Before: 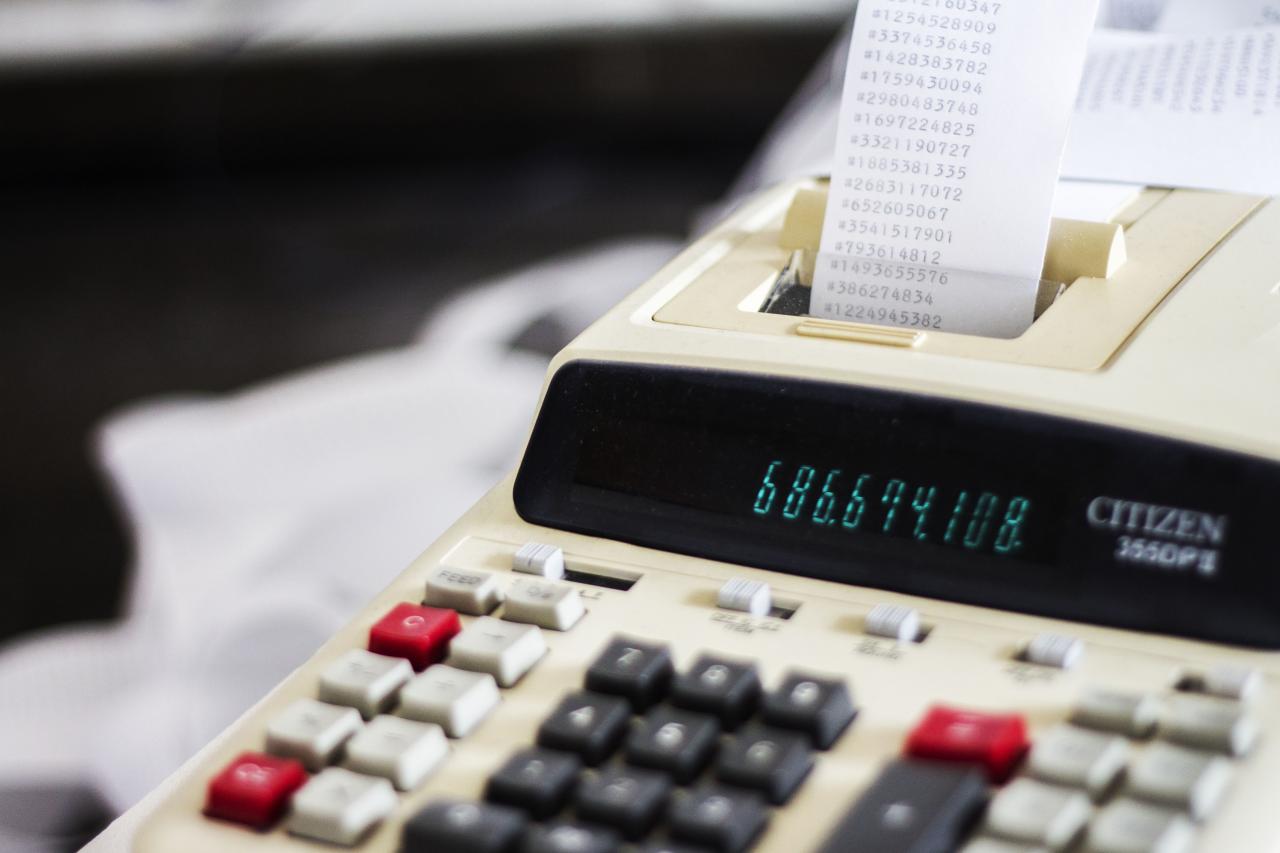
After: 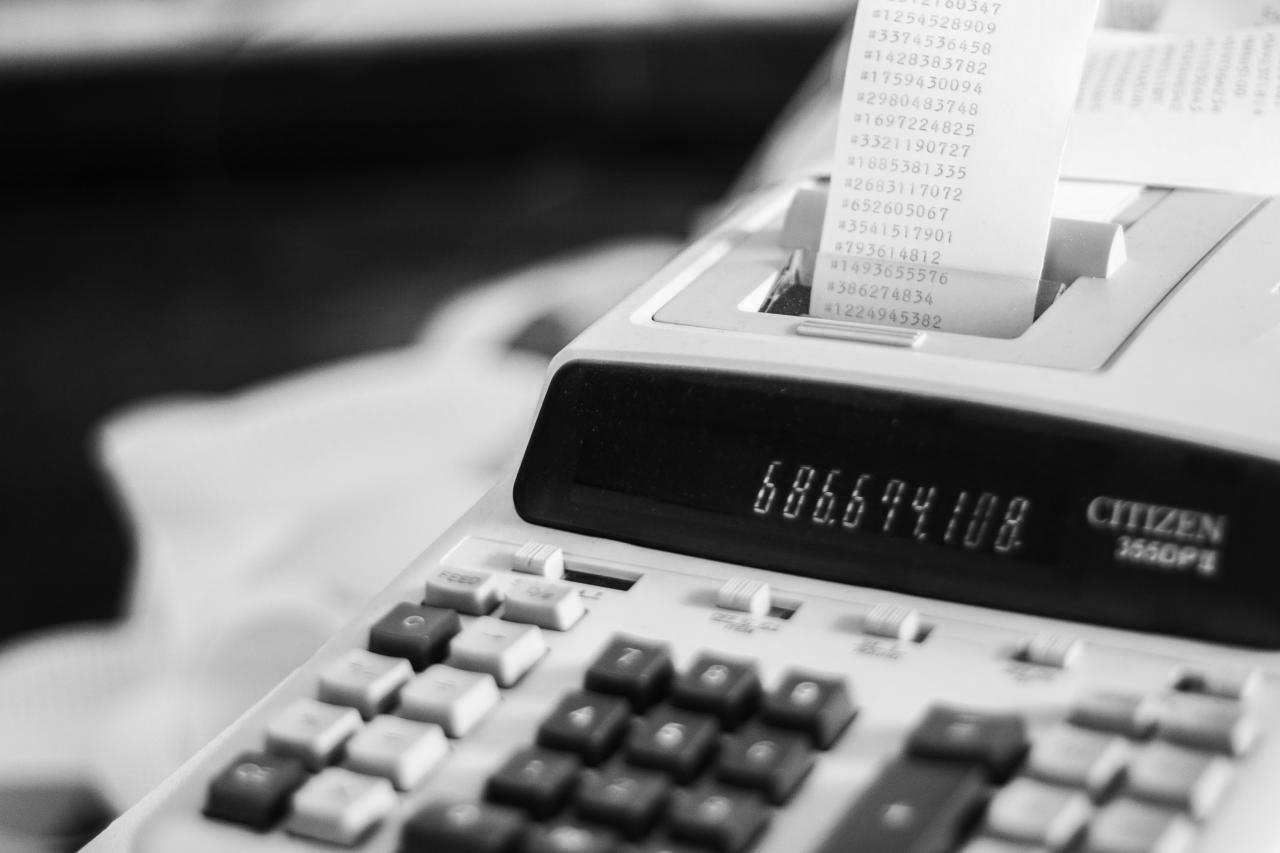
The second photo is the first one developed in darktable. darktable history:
tone equalizer: edges refinement/feathering 500, mask exposure compensation -1.57 EV, preserve details no
color calibration: output gray [0.246, 0.254, 0.501, 0], illuminant as shot in camera, x 0.358, y 0.373, temperature 4628.91 K
